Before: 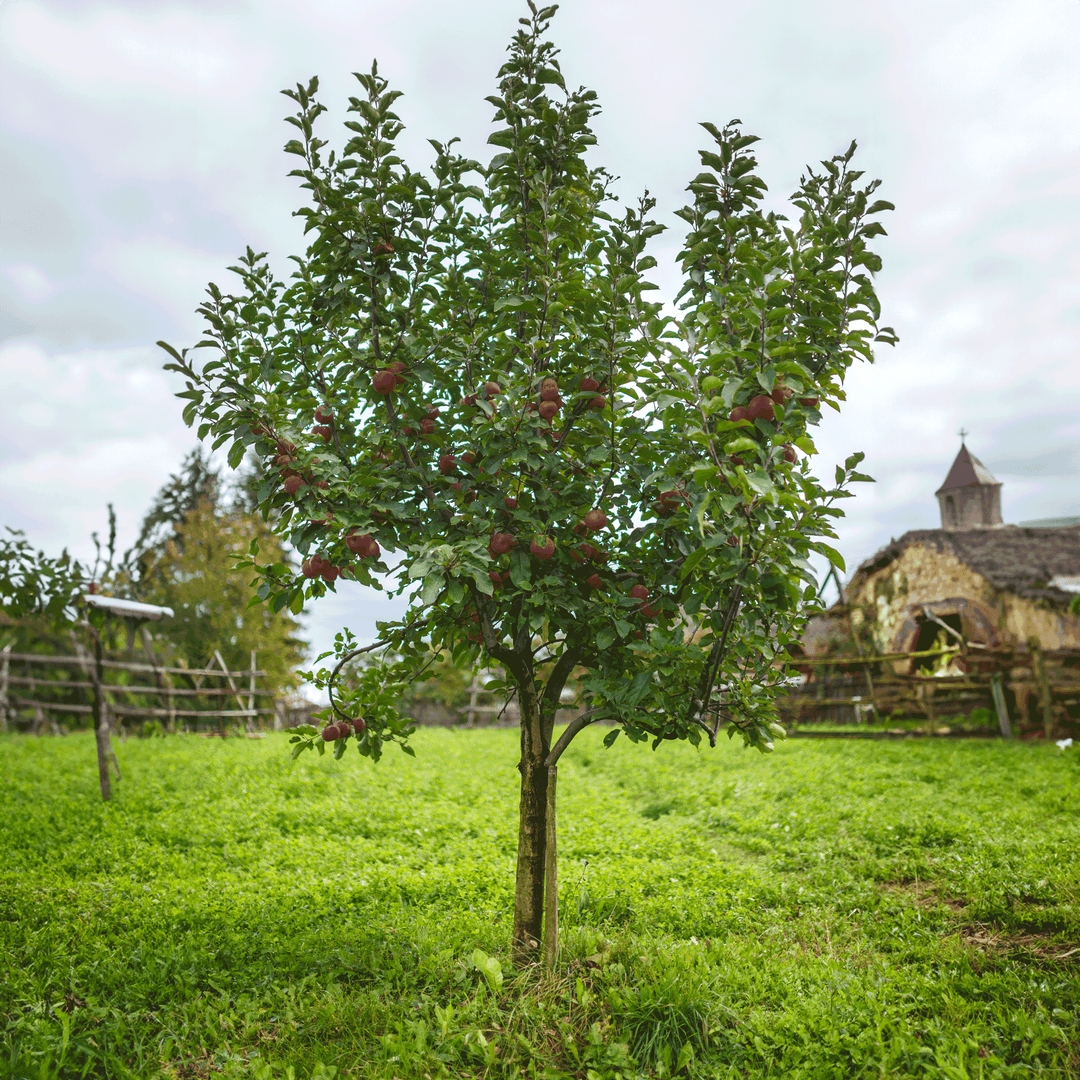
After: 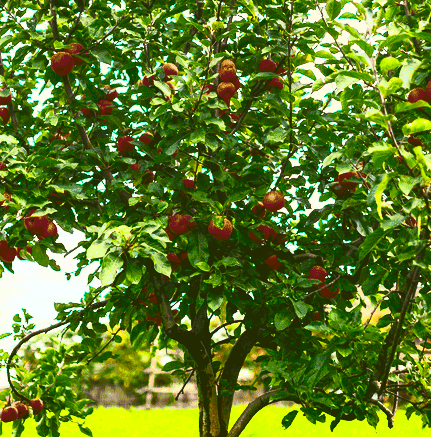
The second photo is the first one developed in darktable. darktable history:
crop: left 29.893%, top 29.539%, right 30.165%, bottom 29.909%
color balance rgb: highlights gain › chroma 3.005%, highlights gain › hue 71.83°, perceptual saturation grading › global saturation 25.438%
contrast brightness saturation: contrast 0.836, brightness 0.586, saturation 0.605
